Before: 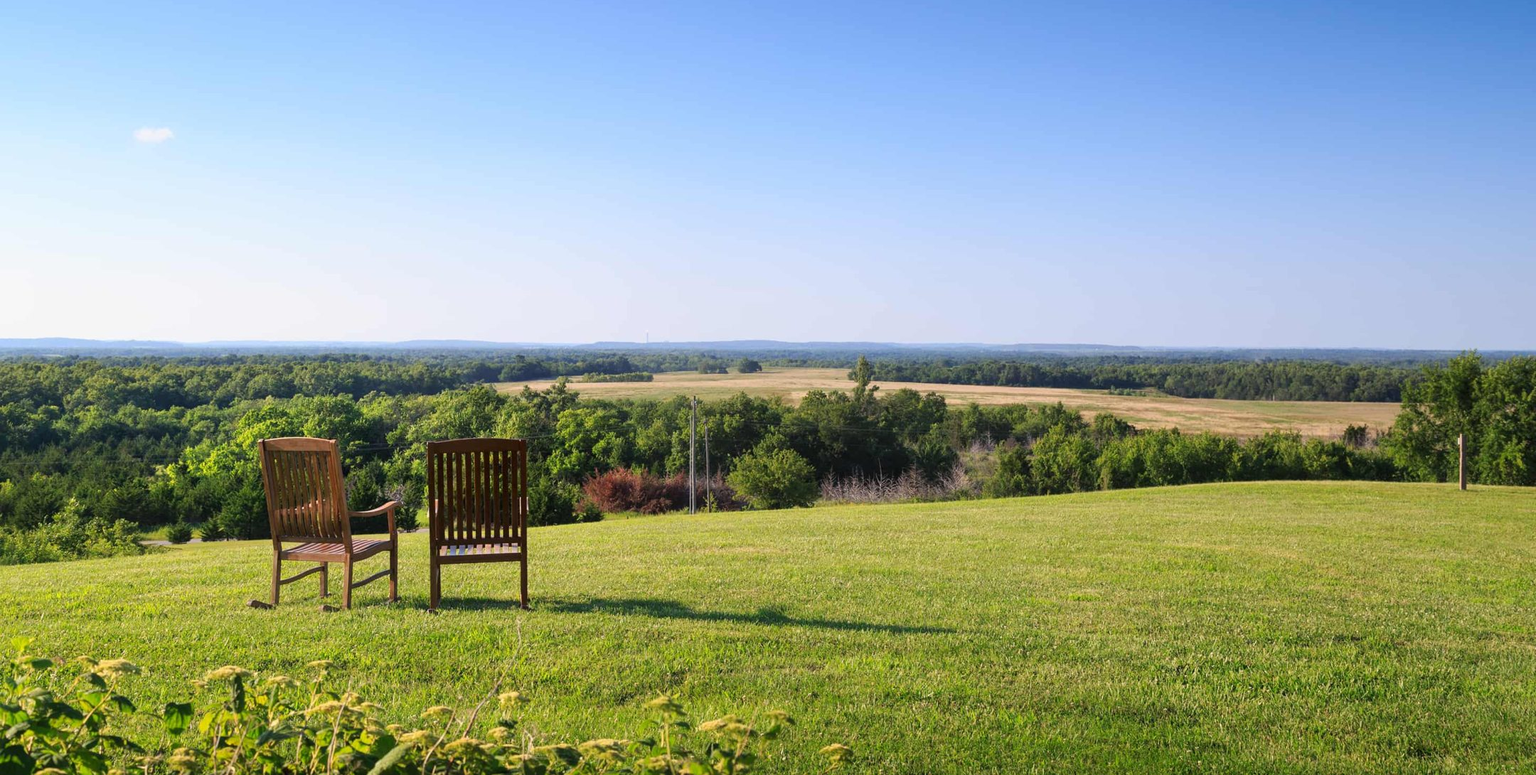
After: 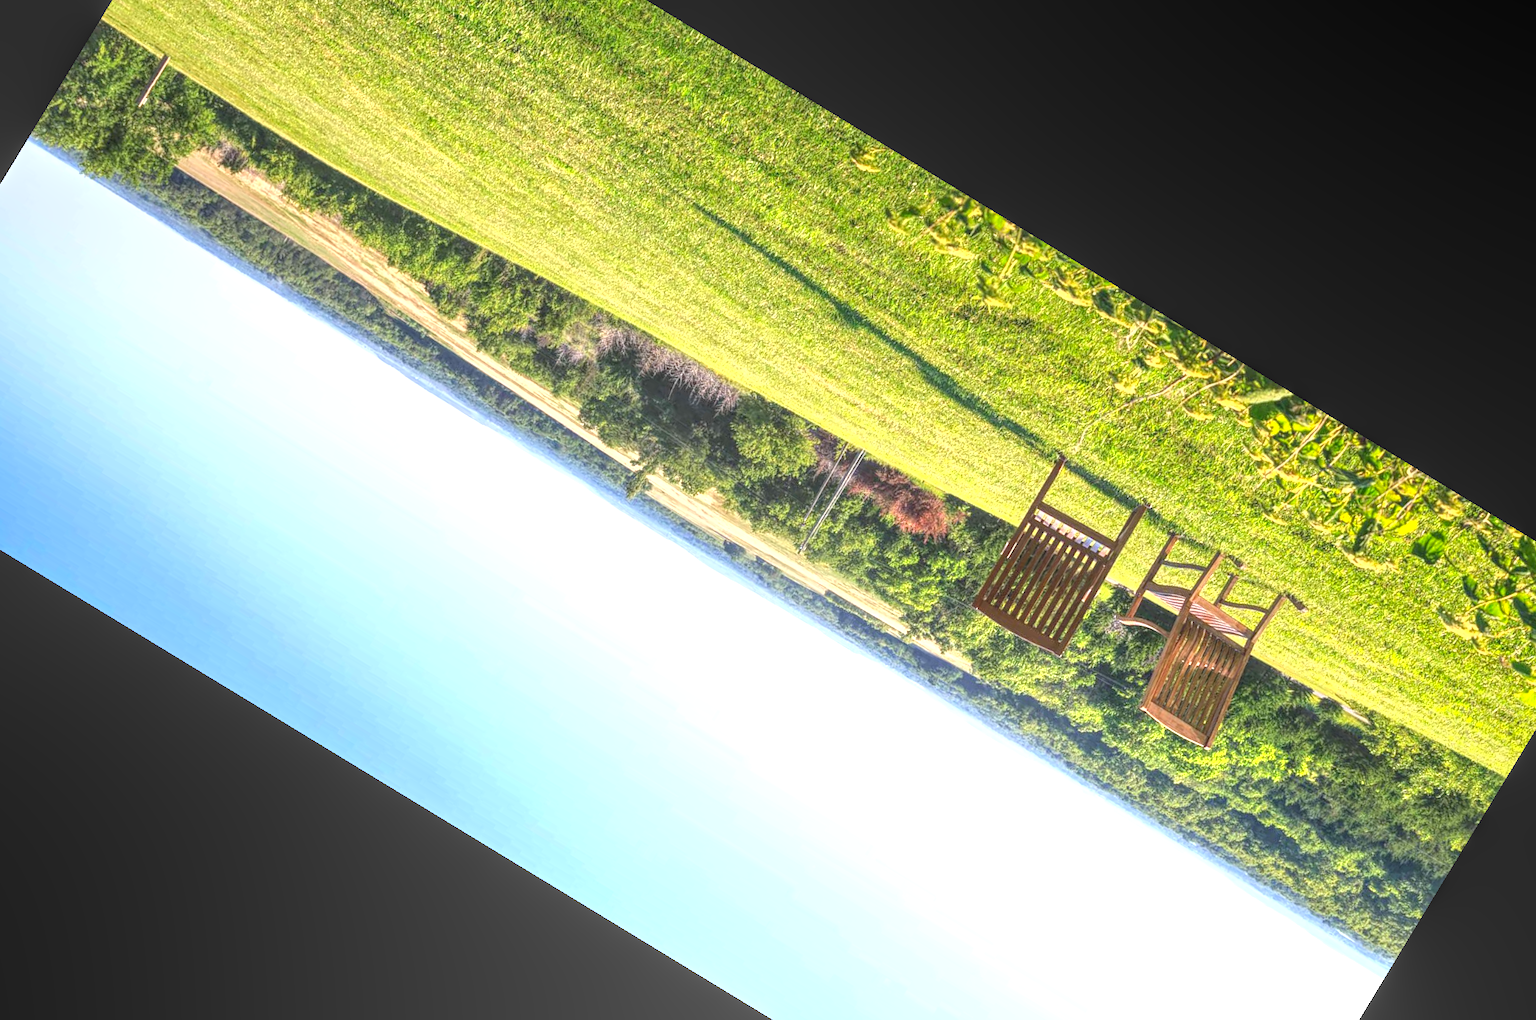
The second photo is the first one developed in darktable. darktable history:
local contrast: highlights 66%, shadows 33%, detail 166%, midtone range 0.2
exposure: exposure 1.089 EV, compensate highlight preservation false
crop and rotate: angle 148.68°, left 9.111%, top 15.603%, right 4.588%, bottom 17.041%
